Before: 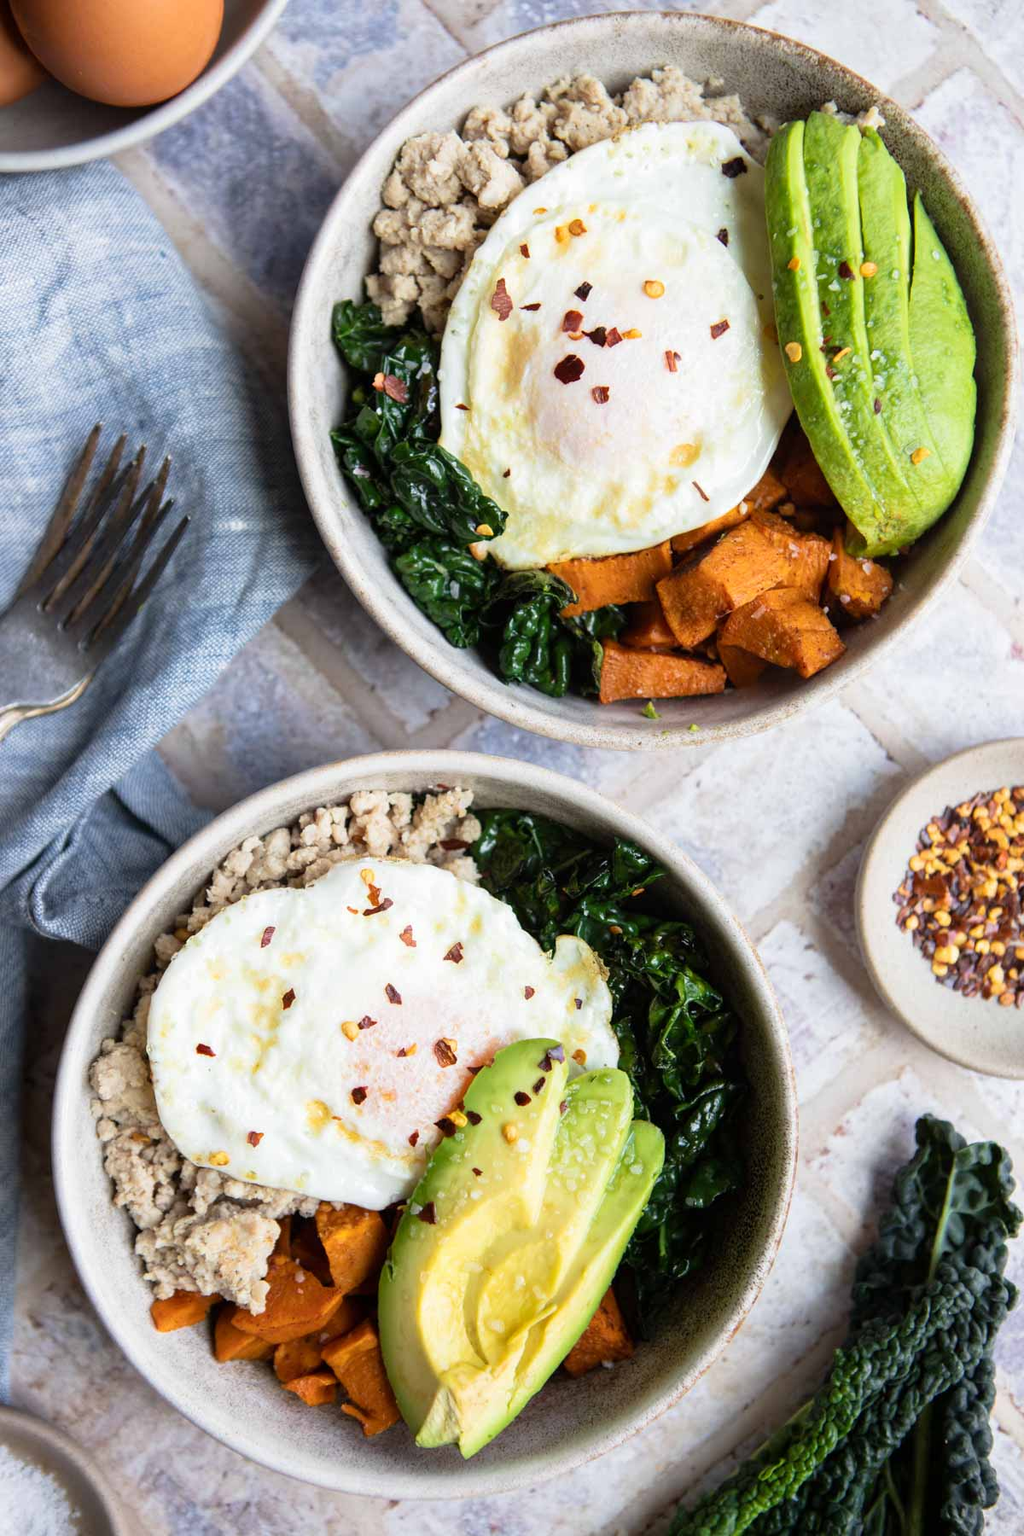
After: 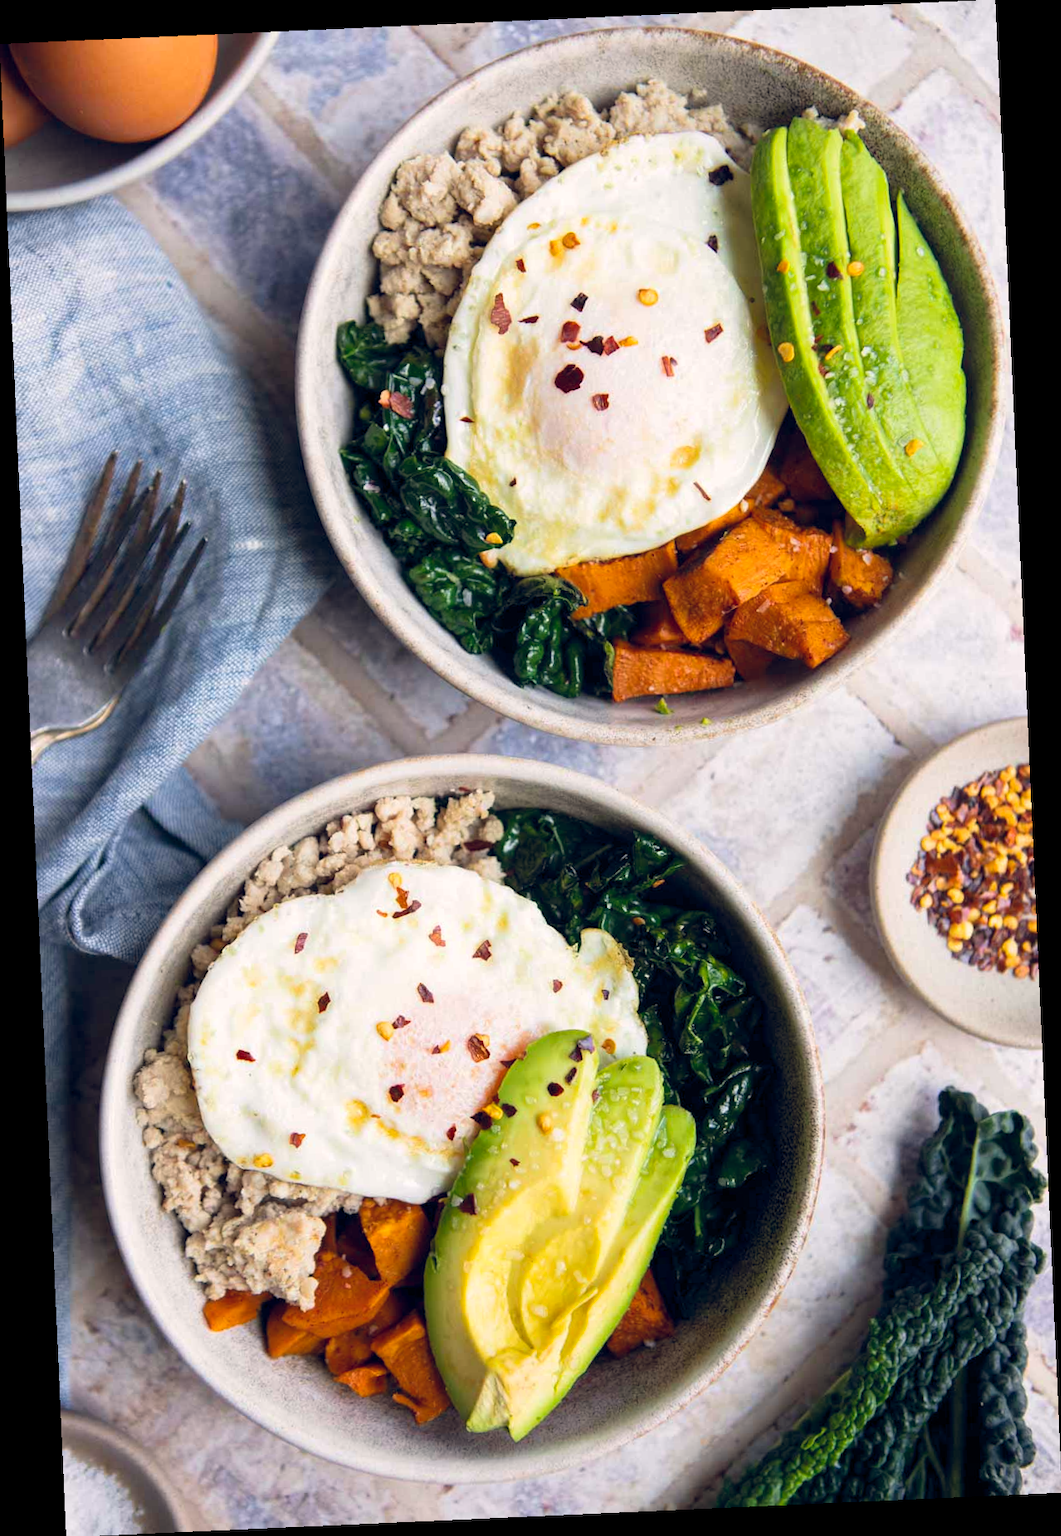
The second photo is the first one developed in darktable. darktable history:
rotate and perspective: rotation -2.56°, automatic cropping off
color balance rgb: shadows lift › hue 87.51°, highlights gain › chroma 1.35%, highlights gain › hue 55.1°, global offset › chroma 0.13%, global offset › hue 253.66°, perceptual saturation grading › global saturation 16.38%
